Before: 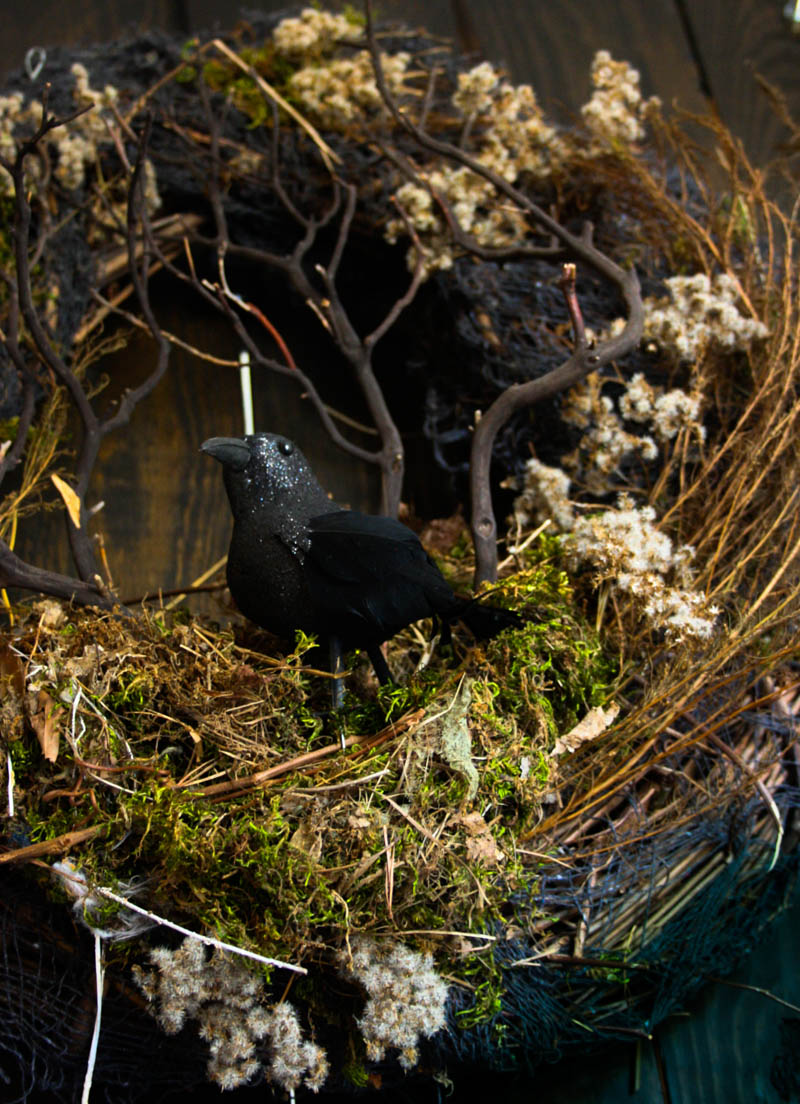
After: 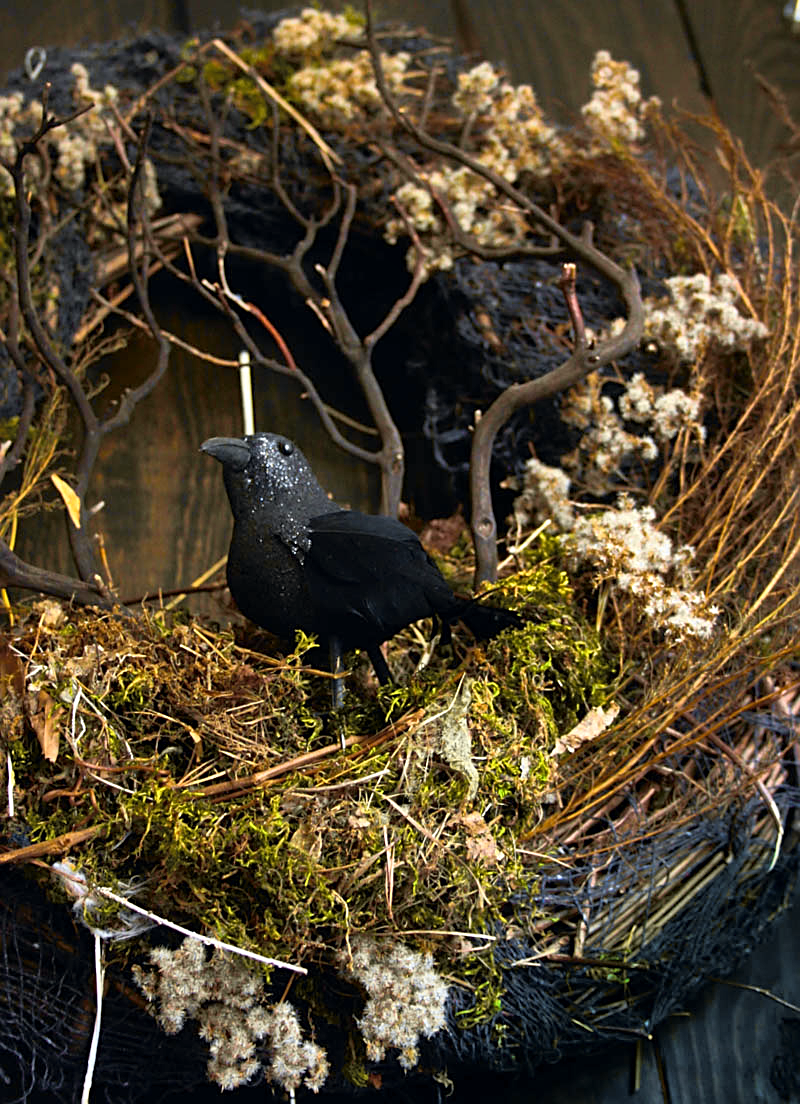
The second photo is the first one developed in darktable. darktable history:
sharpen: on, module defaults
shadows and highlights: shadows 37.27, highlights -28.18, soften with gaussian
tone curve: curves: ch0 [(0, 0) (0.15, 0.17) (0.452, 0.437) (0.611, 0.588) (0.751, 0.749) (1, 1)]; ch1 [(0, 0) (0.325, 0.327) (0.412, 0.45) (0.453, 0.484) (0.5, 0.499) (0.541, 0.55) (0.617, 0.612) (0.695, 0.697) (1, 1)]; ch2 [(0, 0) (0.386, 0.397) (0.452, 0.459) (0.505, 0.498) (0.524, 0.547) (0.574, 0.566) (0.633, 0.641) (1, 1)], color space Lab, independent channels, preserve colors none
exposure: exposure 0.131 EV, compensate highlight preservation false
